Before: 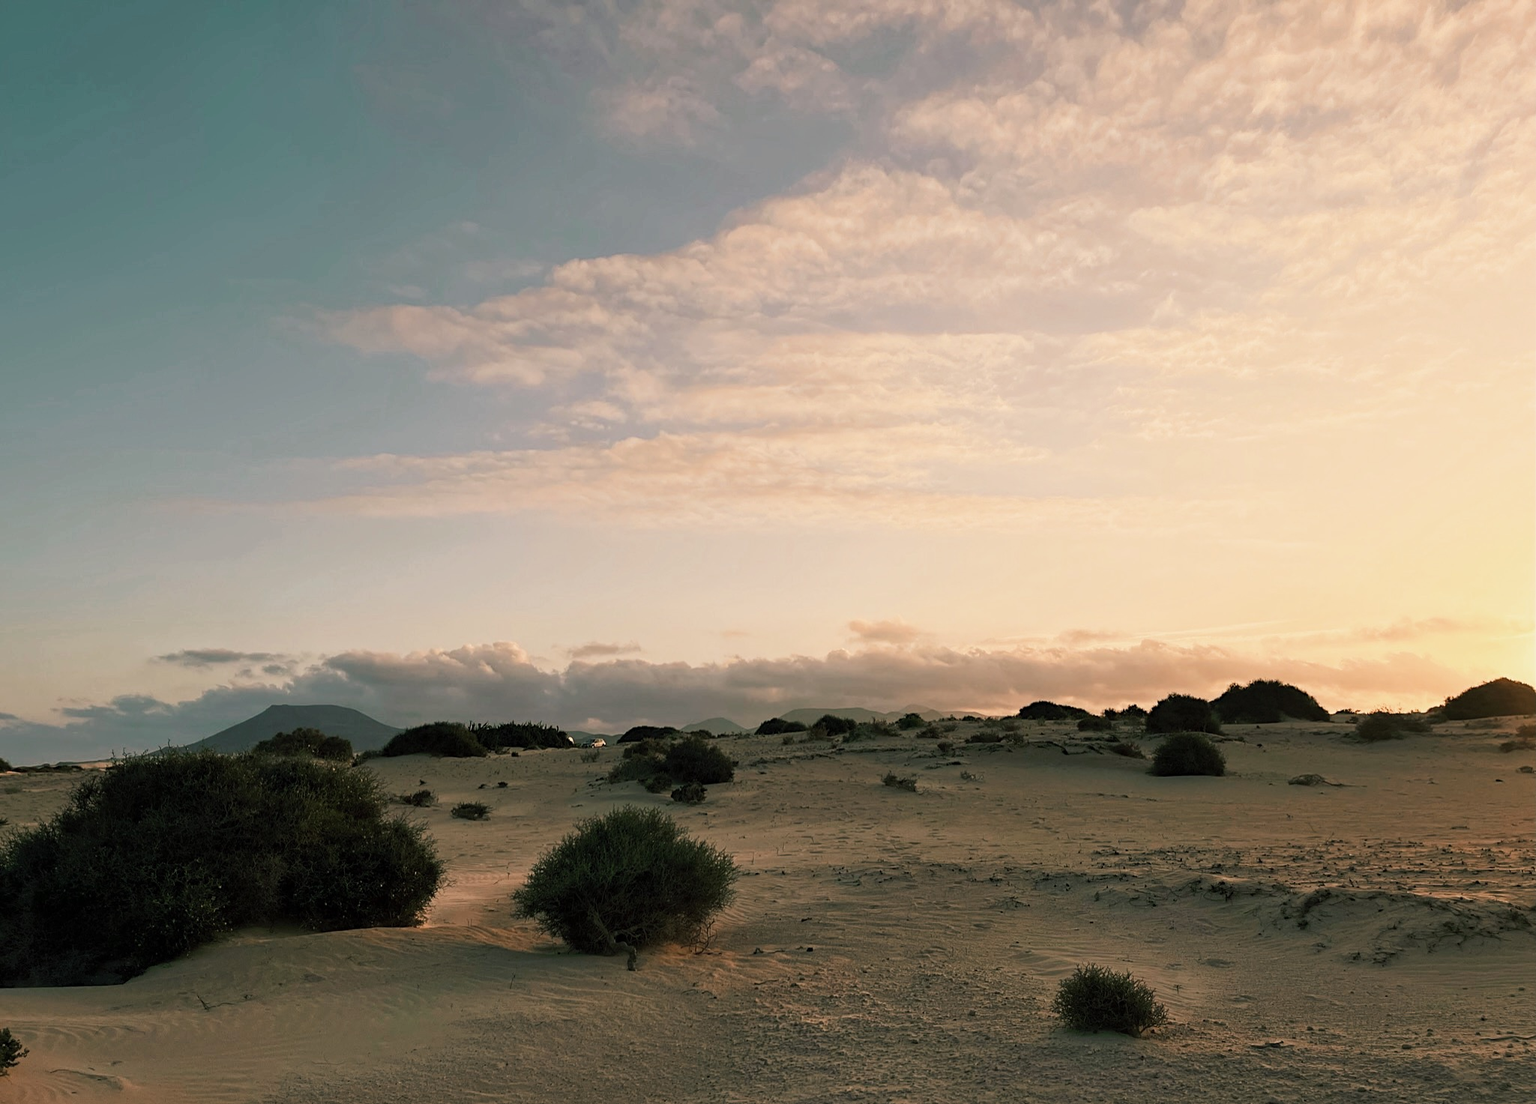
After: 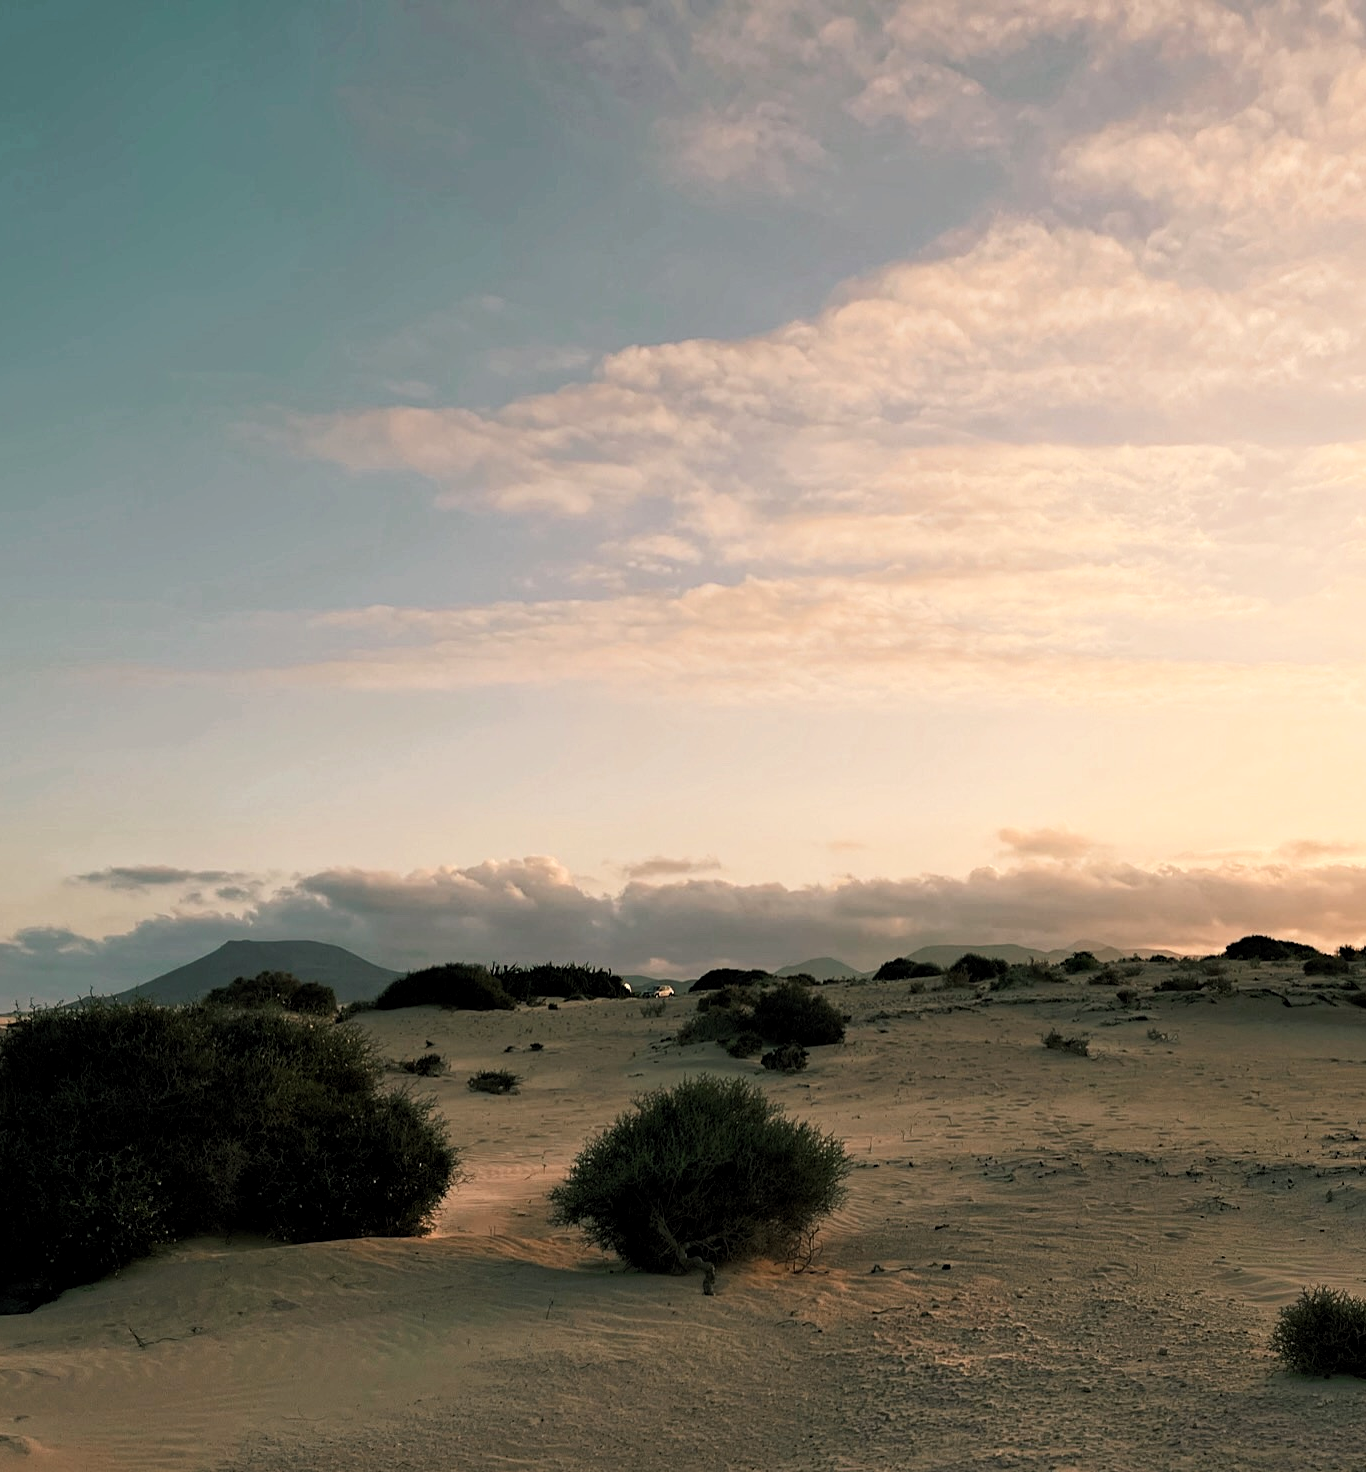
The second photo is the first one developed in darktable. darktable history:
crop and rotate: left 6.57%, right 26.76%
exposure: black level correction 0.001, exposure 0.192 EV, compensate highlight preservation false
levels: levels [0.026, 0.507, 0.987]
